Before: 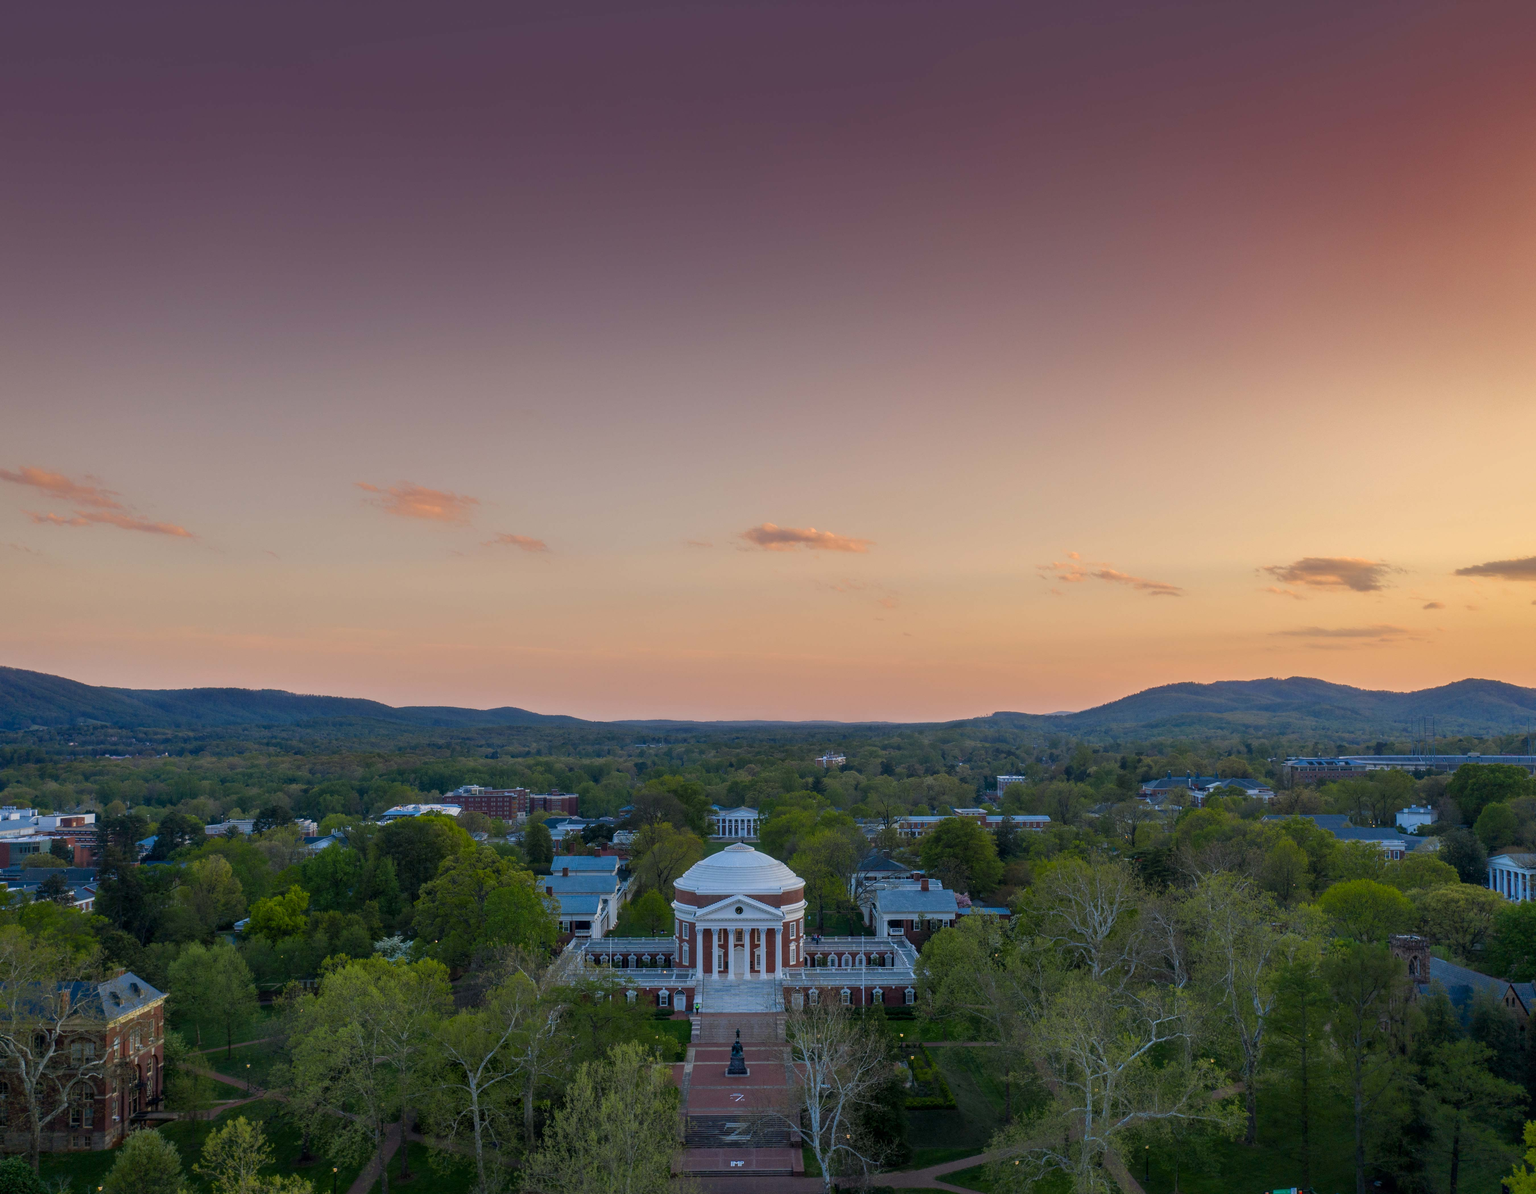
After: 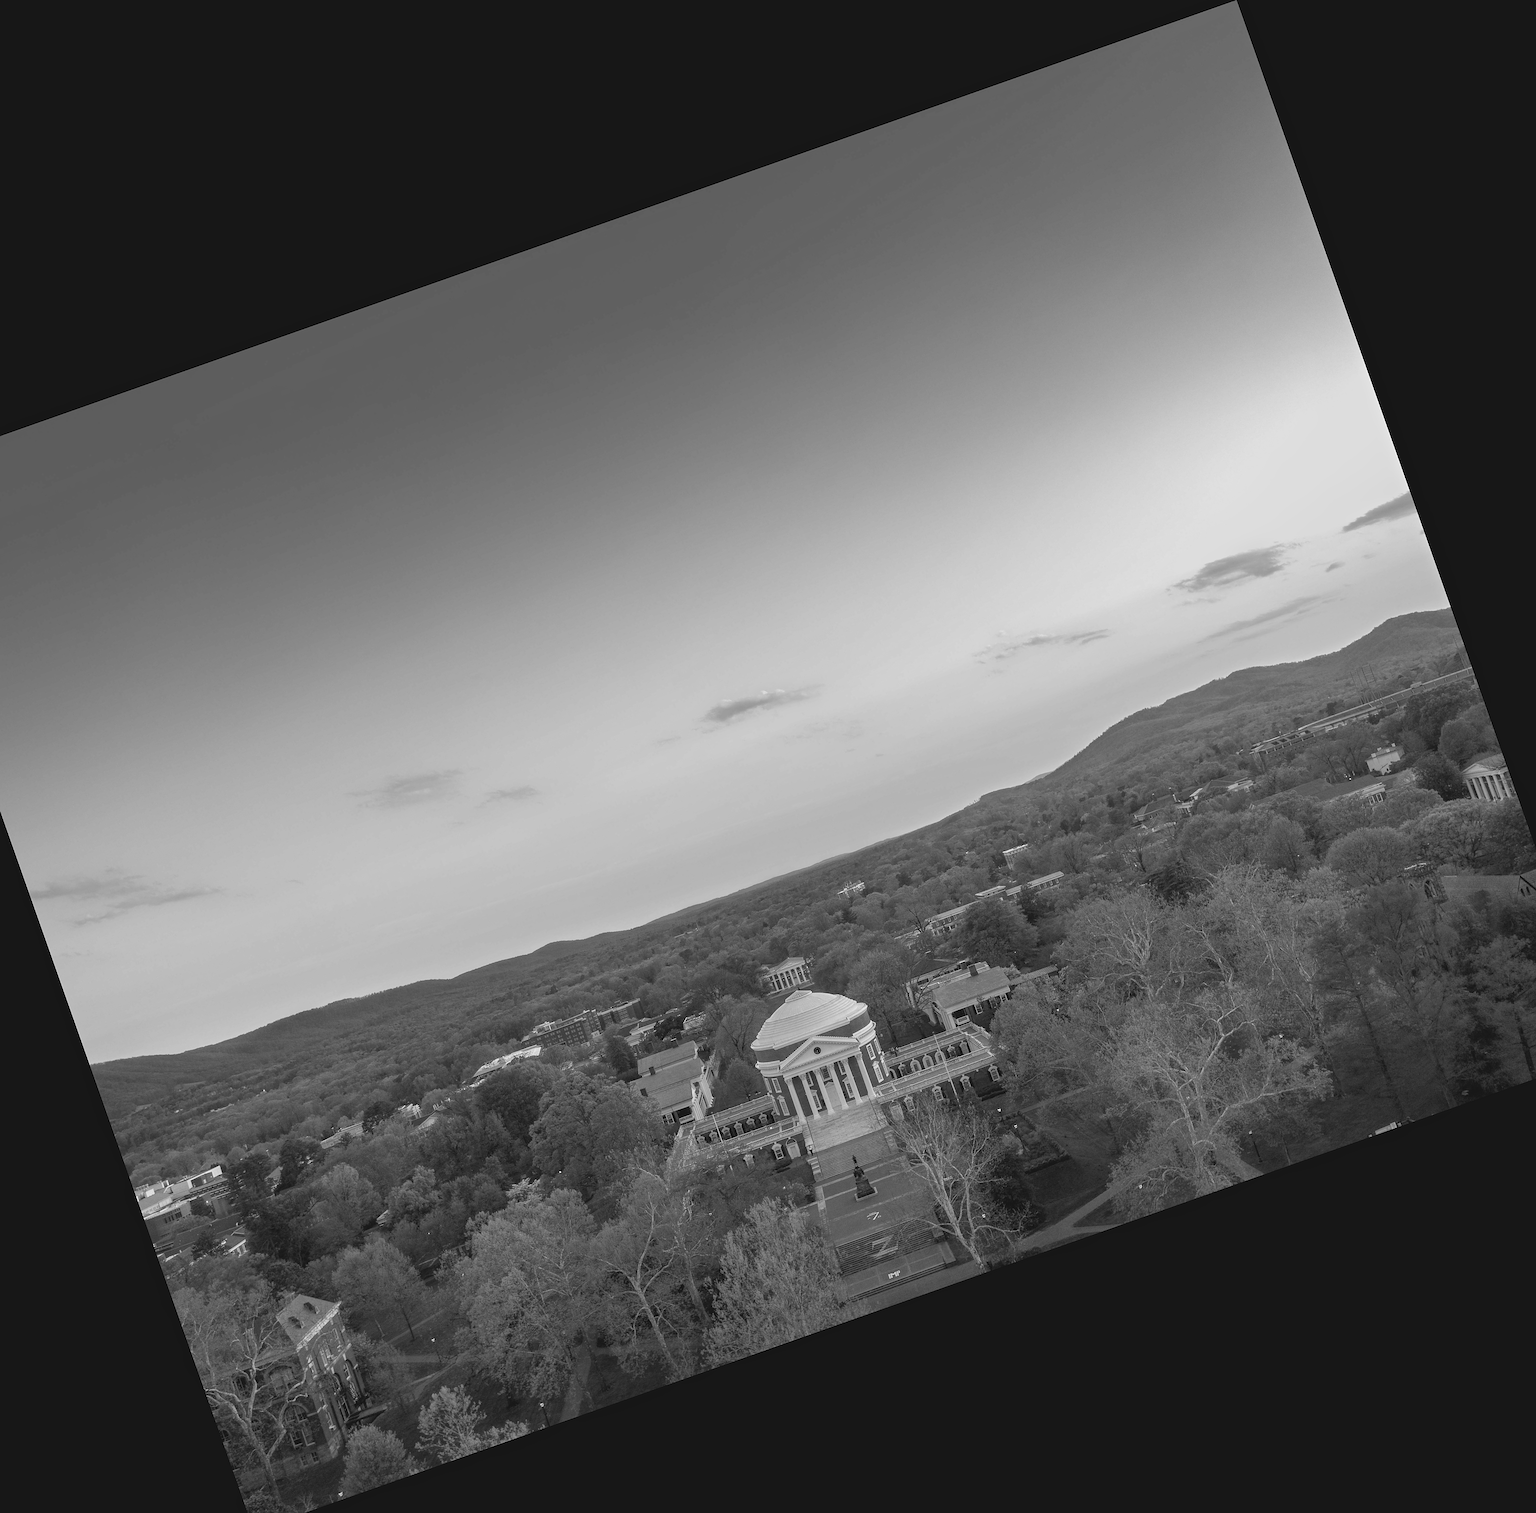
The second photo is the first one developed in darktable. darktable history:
monochrome: a -3.63, b -0.465
crop and rotate: angle 19.43°, left 6.812%, right 4.125%, bottom 1.087%
sharpen: on, module defaults
exposure: exposure 0.785 EV, compensate highlight preservation false
color correction: highlights a* 1.59, highlights b* -1.7, saturation 2.48
lowpass: radius 0.1, contrast 0.85, saturation 1.1, unbound 0
